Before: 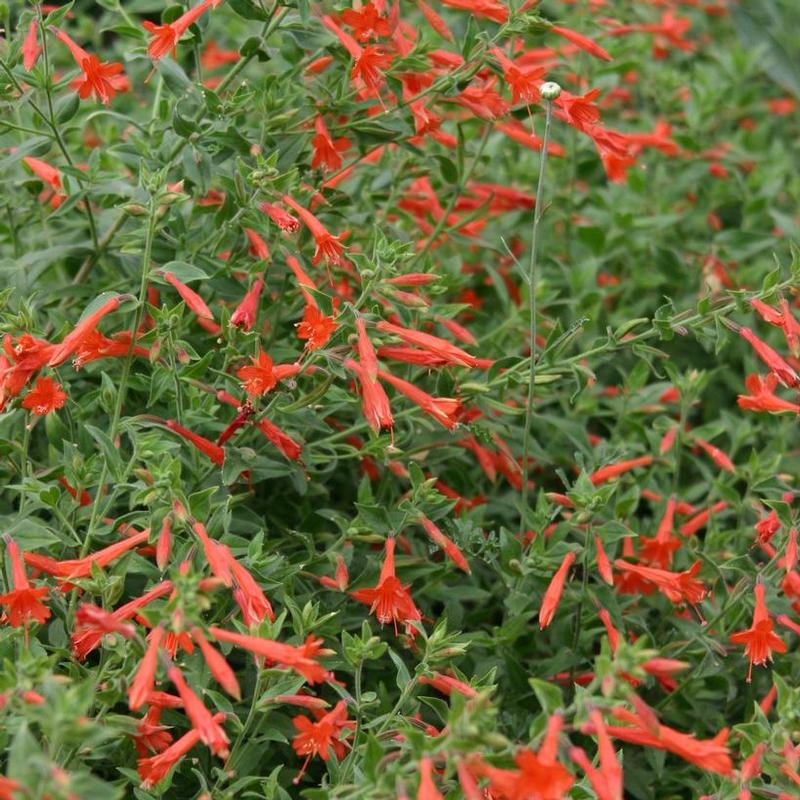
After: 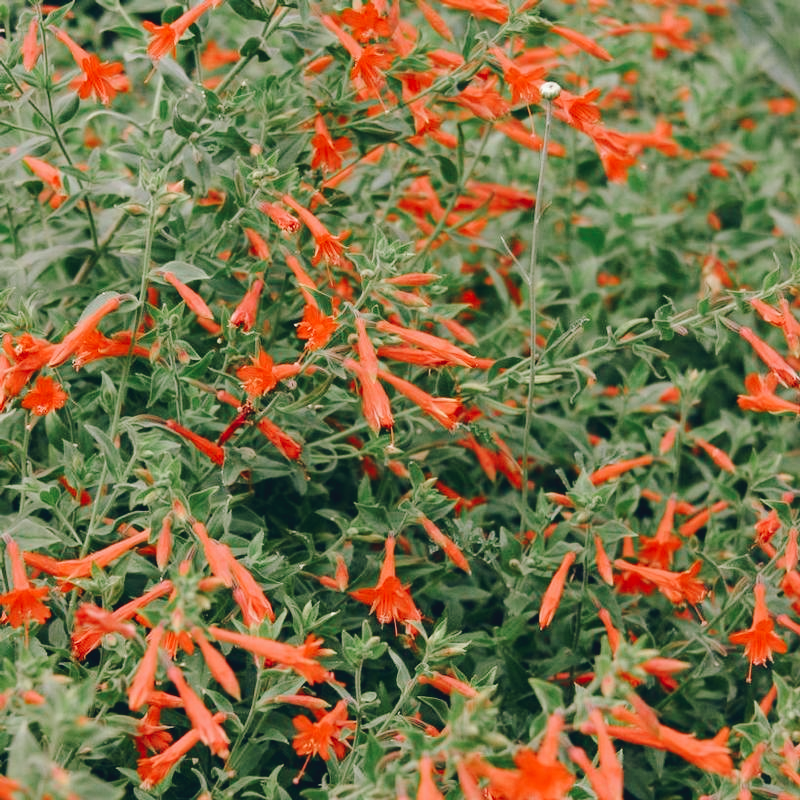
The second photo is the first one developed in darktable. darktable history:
tone curve: curves: ch0 [(0, 0) (0.003, 0.047) (0.011, 0.05) (0.025, 0.053) (0.044, 0.057) (0.069, 0.062) (0.1, 0.084) (0.136, 0.115) (0.177, 0.159) (0.224, 0.216) (0.277, 0.289) (0.335, 0.382) (0.399, 0.474) (0.468, 0.561) (0.543, 0.636) (0.623, 0.705) (0.709, 0.778) (0.801, 0.847) (0.898, 0.916) (1, 1)], preserve colors none
color look up table: target L [93.27, 94.24, 89.03, 82.97, 84.54, 66.42, 60.79, 62.73, 42.32, 38.99, 23.43, 200.7, 88.63, 80.77, 64.72, 58.62, 58.27, 53.07, 53.29, 54.09, 48.66, 39.55, 30.58, 22.2, 17.61, 2.089, 96.45, 78.4, 75.52, 81.61, 79, 56.35, 69.86, 56.43, 55.16, 52.1, 53.61, 28.37, 35.62, 26.07, 6.365, 88.46, 90.35, 76.61, 68.45, 76.08, 69.22, 39.35, 39.39], target a [-4.757, -14.77, -22.07, -7.901, -29.31, -25.49, -50.42, -19.78, -16.81, -30.08, -20.34, 0, 6.916, 3.34, 48.51, 56.69, 16.58, 35.86, 71.11, 63.28, 70.02, 54.33, 4.401, 33.33, 5.561, -4.077, 3.718, 33.26, 40.29, 21.32, 38.61, 69.29, 8.324, 26.33, 14.02, 49.28, 41.31, 30.13, 19.31, 13.92, 6.818, -24.55, -12.4, -25.84, 1.192, -5.994, -16.85, -22.09, -11.63], target b [29.74, 46.31, 27.54, 10.85, 7.073, 45.1, 34.63, 11.22, 27.73, 19.62, 8.947, 0, 27.03, 63.47, 30.08, 59.32, 27.69, 47.38, 27.4, 18.44, 53.72, 36.63, 2.672, 4.551, 13.93, -17.09, -1.013, -0.476, -12.13, -19.19, -22.64, -4.925, -40.55, -9.887, -32.88, -23.82, -43.08, -15.25, -66.63, -47.01, -24.59, -13.86, -6.597, -8.242, -2.343, -26.51, -19.02, -4.402, -29], num patches 49
